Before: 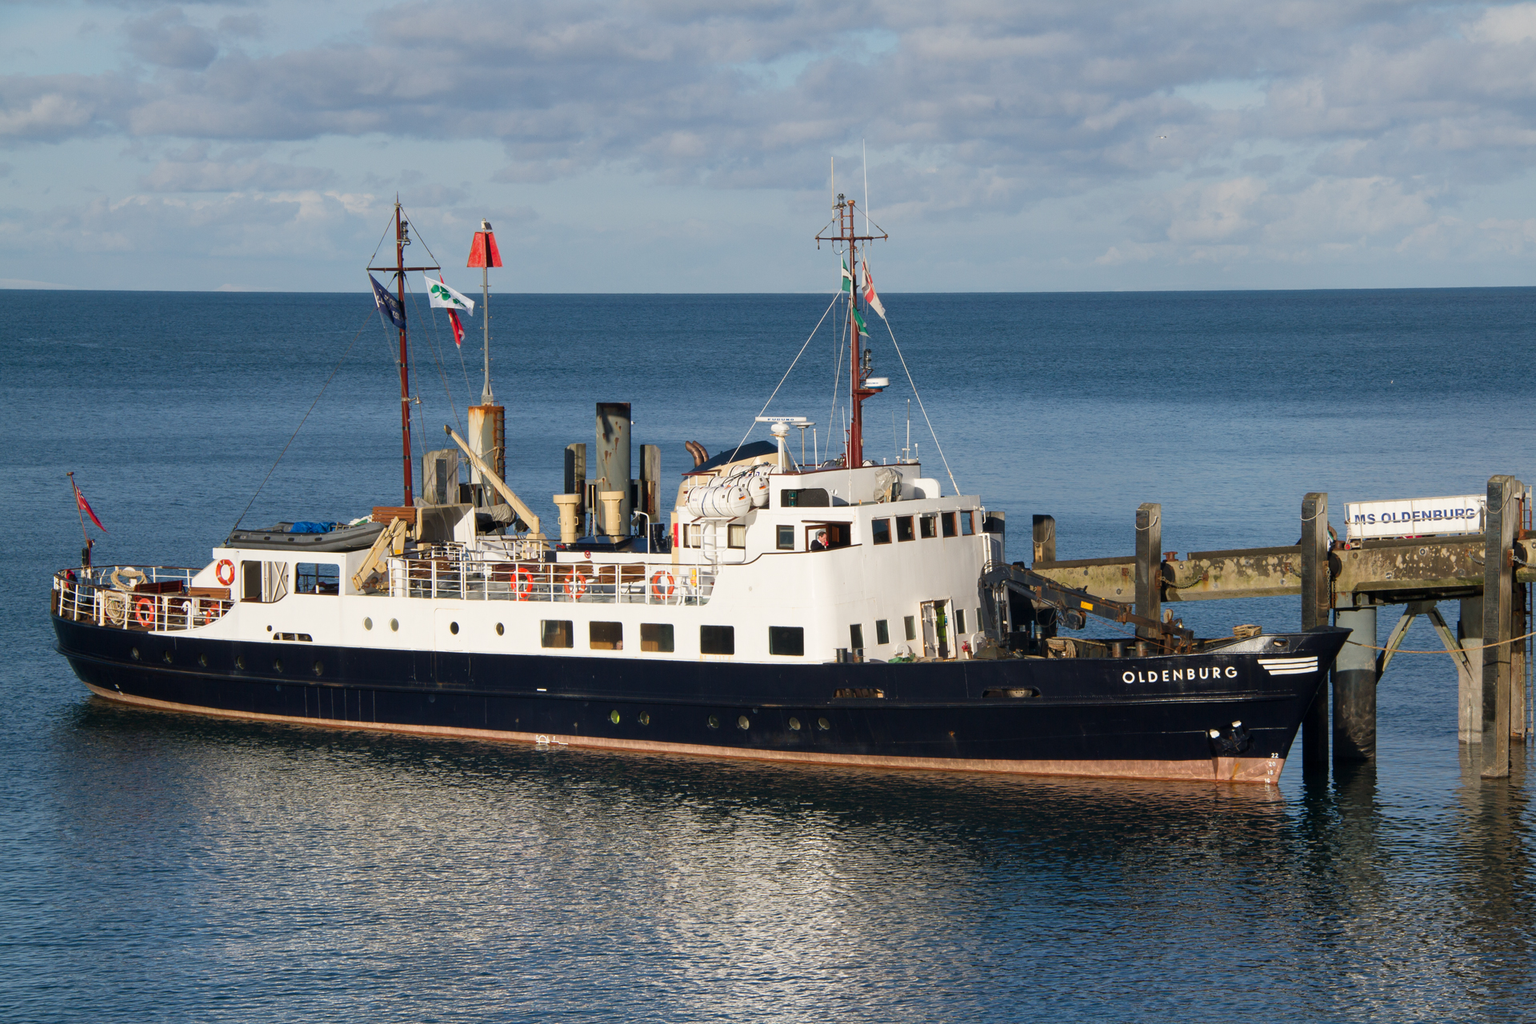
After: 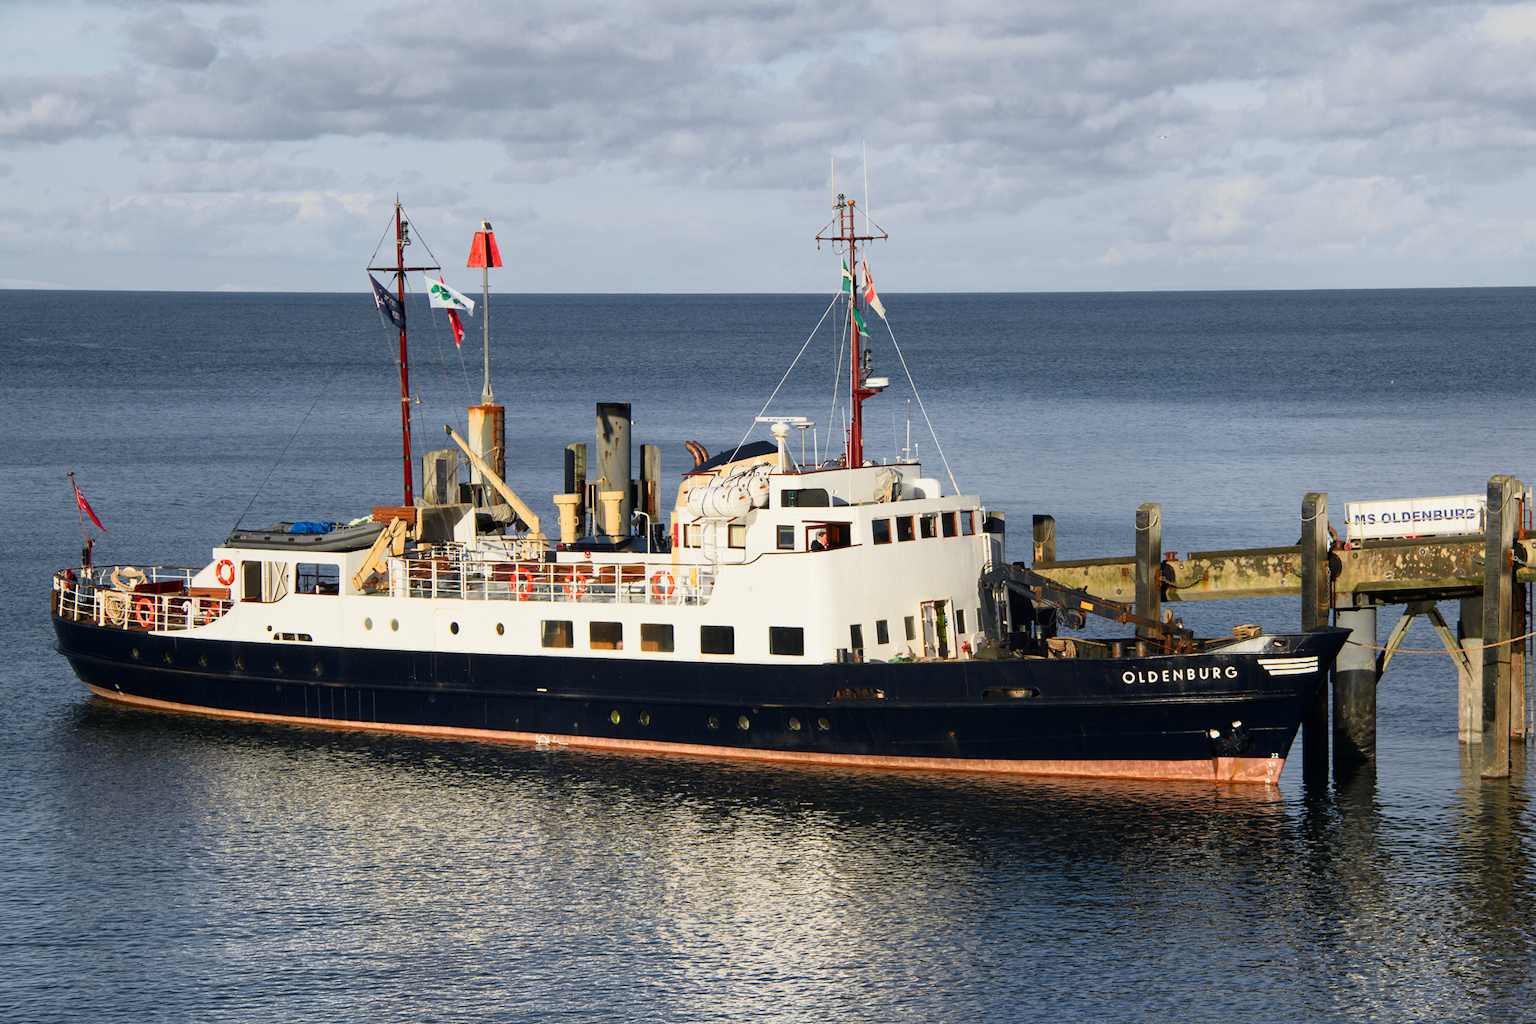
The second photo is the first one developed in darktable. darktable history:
color correction: saturation 0.99
tone curve: curves: ch0 [(0, 0.006) (0.037, 0.022) (0.123, 0.105) (0.19, 0.173) (0.277, 0.279) (0.474, 0.517) (0.597, 0.662) (0.687, 0.774) (0.855, 0.891) (1, 0.982)]; ch1 [(0, 0) (0.243, 0.245) (0.422, 0.415) (0.493, 0.498) (0.508, 0.503) (0.531, 0.55) (0.551, 0.582) (0.626, 0.672) (0.694, 0.732) (1, 1)]; ch2 [(0, 0) (0.249, 0.216) (0.356, 0.329) (0.424, 0.442) (0.476, 0.477) (0.498, 0.503) (0.517, 0.524) (0.532, 0.547) (0.562, 0.592) (0.614, 0.657) (0.706, 0.748) (0.808, 0.809) (0.991, 0.968)], color space Lab, independent channels, preserve colors none
